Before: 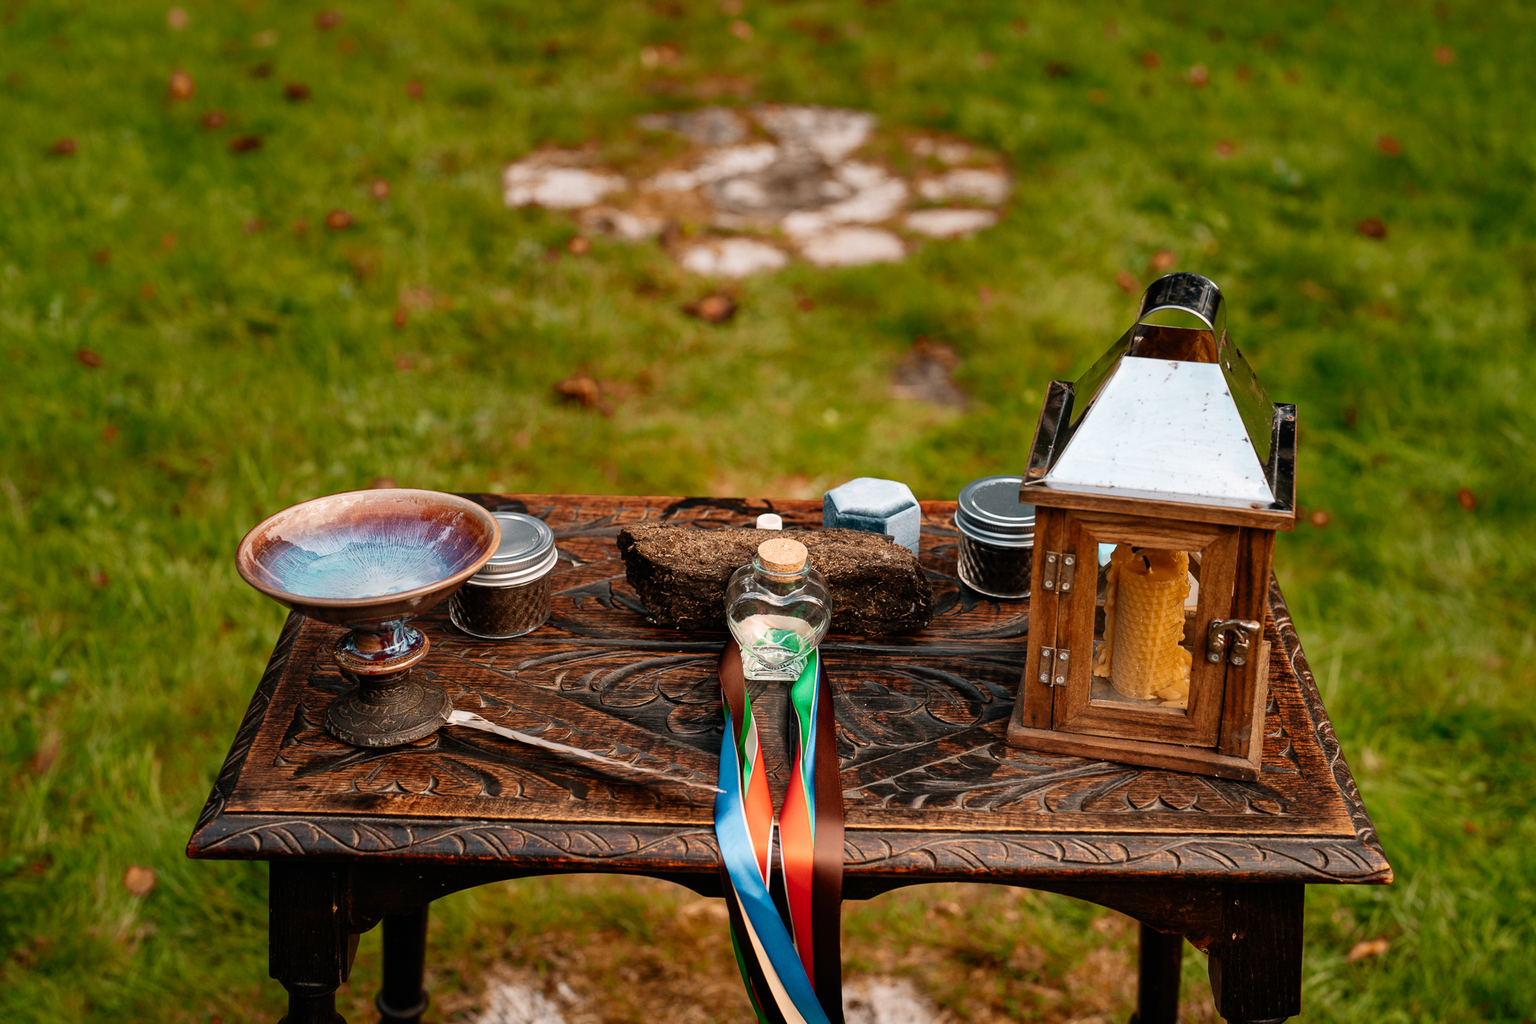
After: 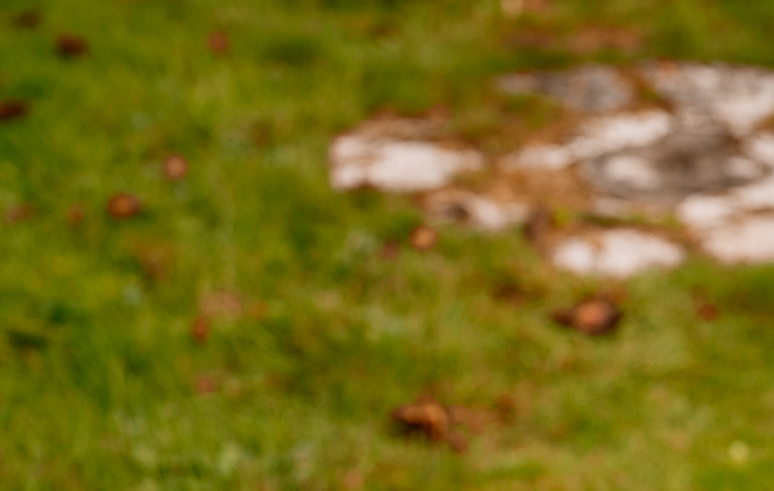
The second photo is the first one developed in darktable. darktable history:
crop: left 15.639%, top 5.43%, right 44.027%, bottom 56.141%
